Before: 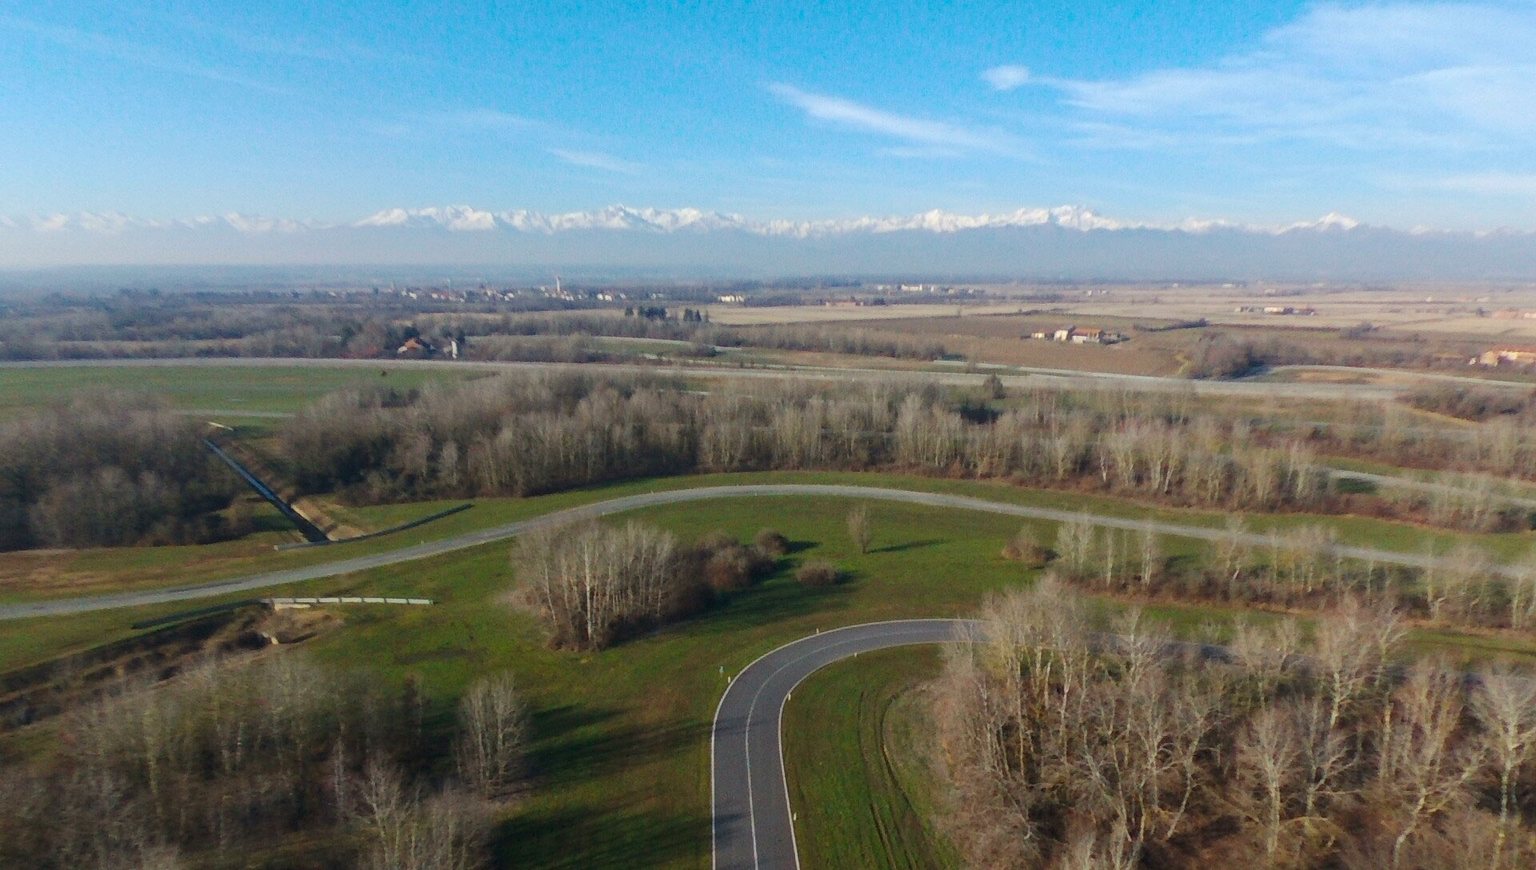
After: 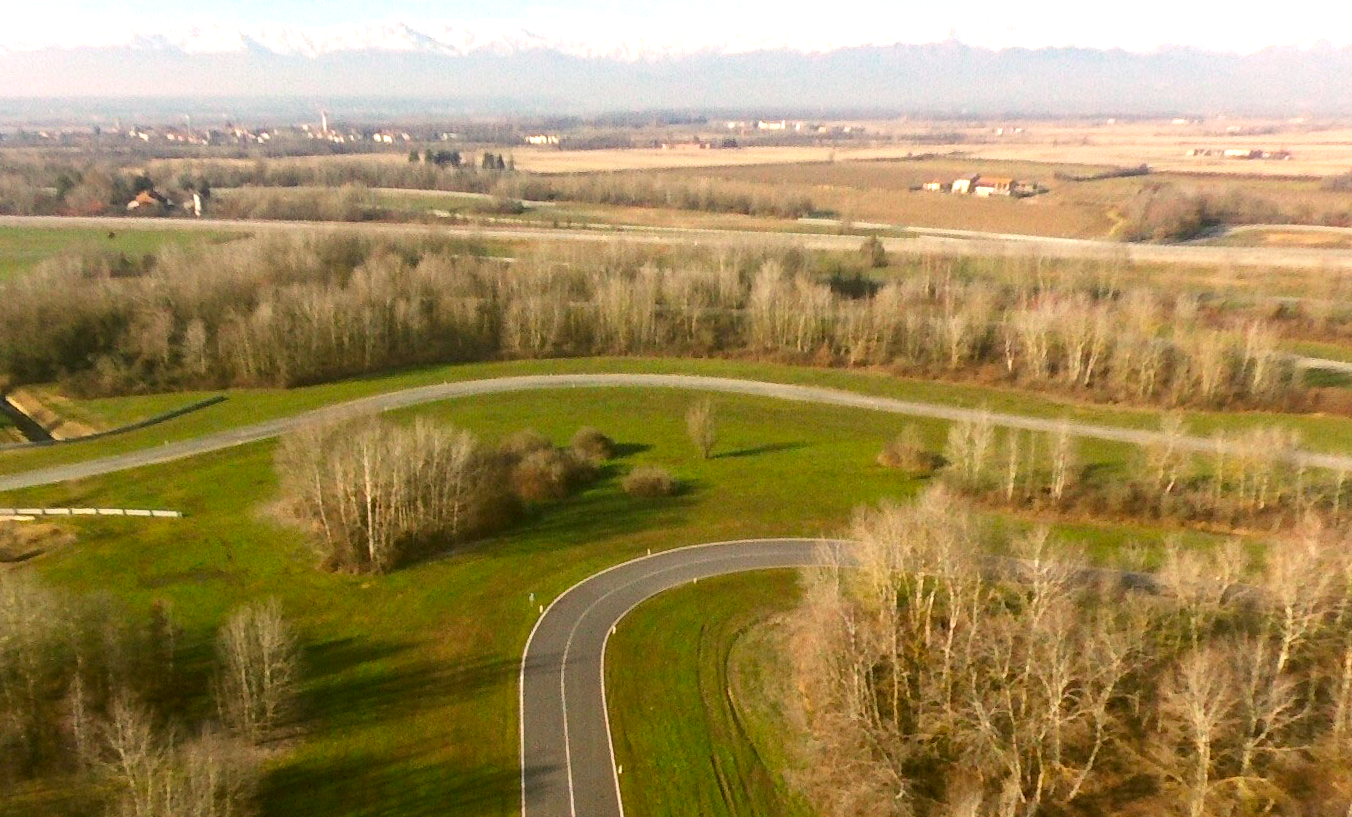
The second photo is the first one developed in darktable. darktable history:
crop: left 16.871%, top 22.857%, right 9.116%
color correction: highlights a* 8.98, highlights b* 15.09, shadows a* -0.49, shadows b* 26.52
tone equalizer: on, module defaults
rotate and perspective: rotation 0.074°, lens shift (vertical) 0.096, lens shift (horizontal) -0.041, crop left 0.043, crop right 0.952, crop top 0.024, crop bottom 0.979
exposure: black level correction 0, exposure 0.95 EV, compensate exposure bias true, compensate highlight preservation false
